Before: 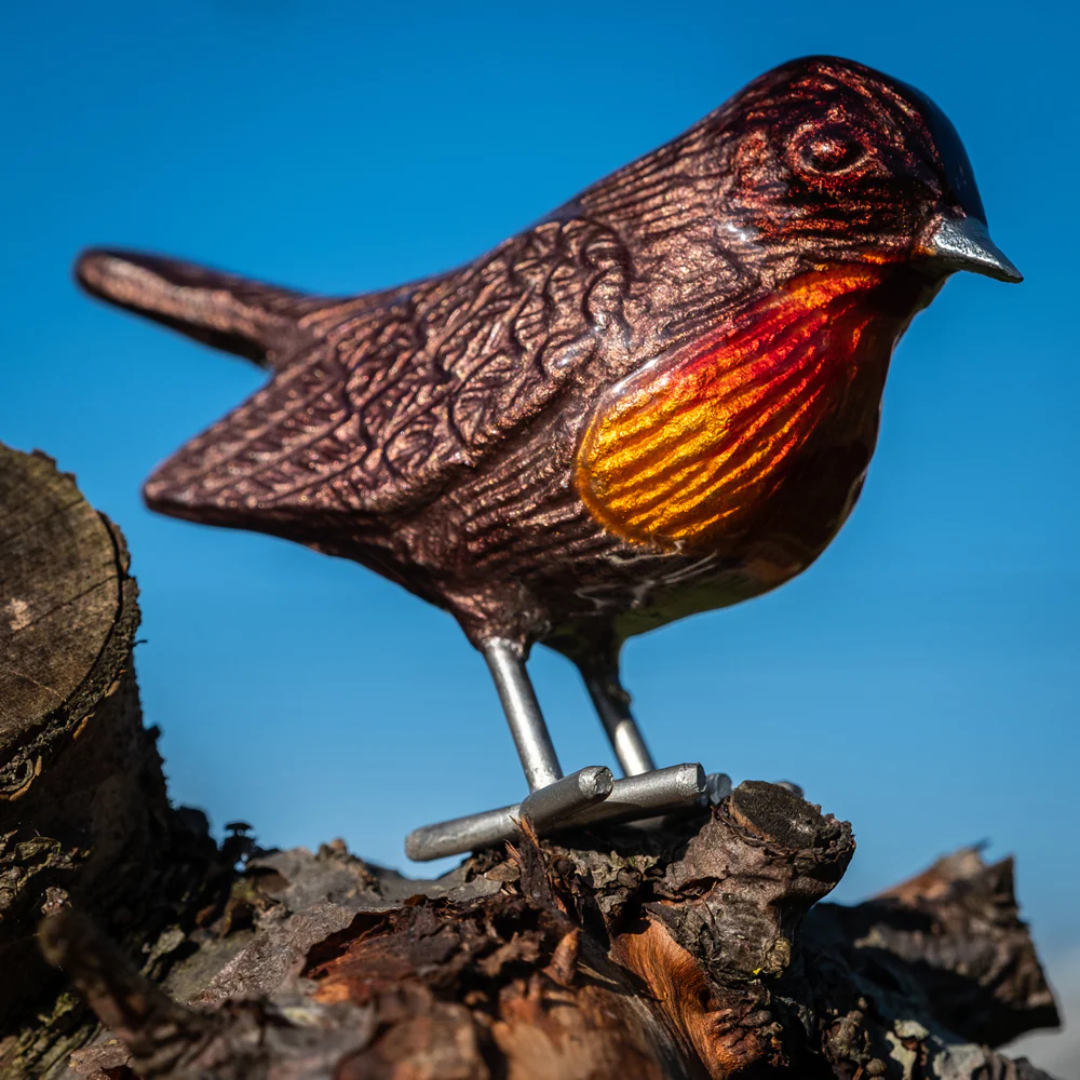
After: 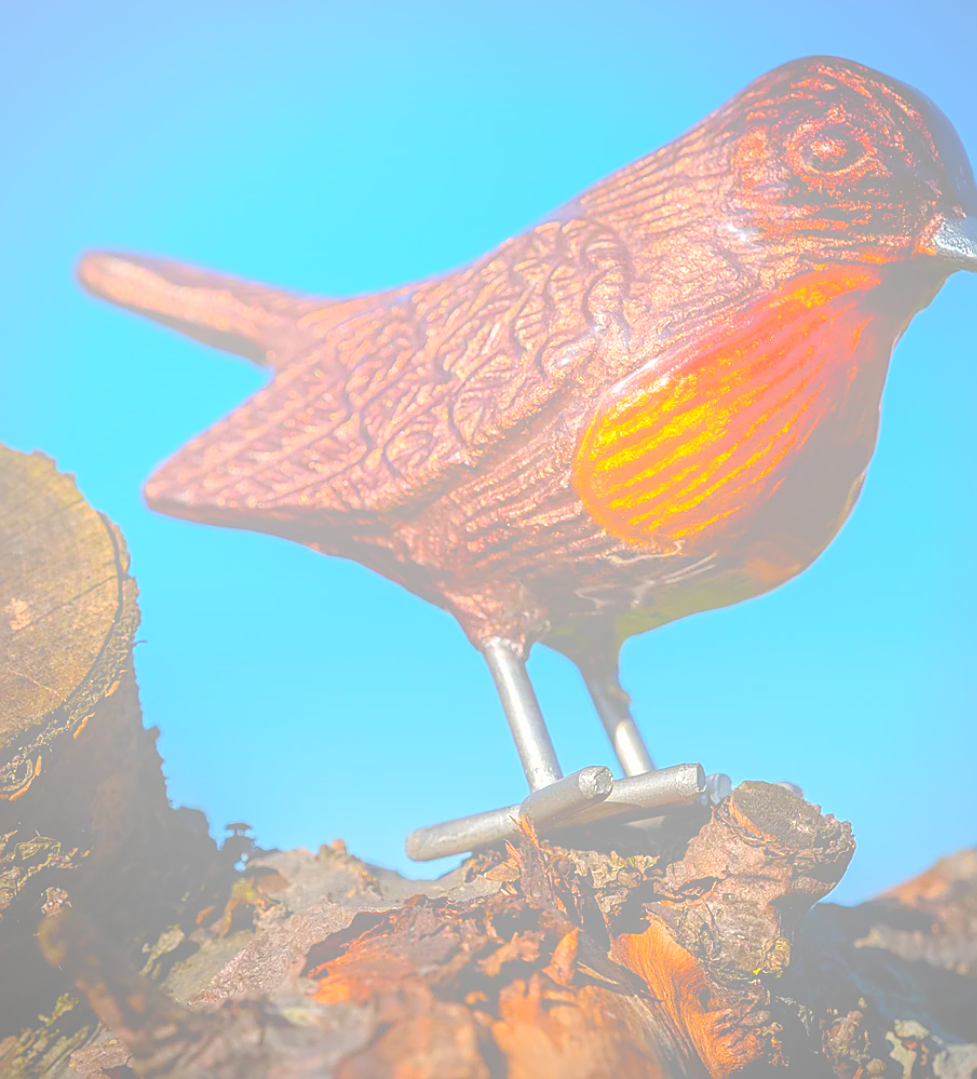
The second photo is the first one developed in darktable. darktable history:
crop: right 9.509%, bottom 0.031%
bloom: size 85%, threshold 5%, strength 85%
sharpen: radius 1.4, amount 1.25, threshold 0.7
vignetting: fall-off radius 93.87%
color balance rgb: perceptual saturation grading › global saturation 25%, global vibrance 10%
